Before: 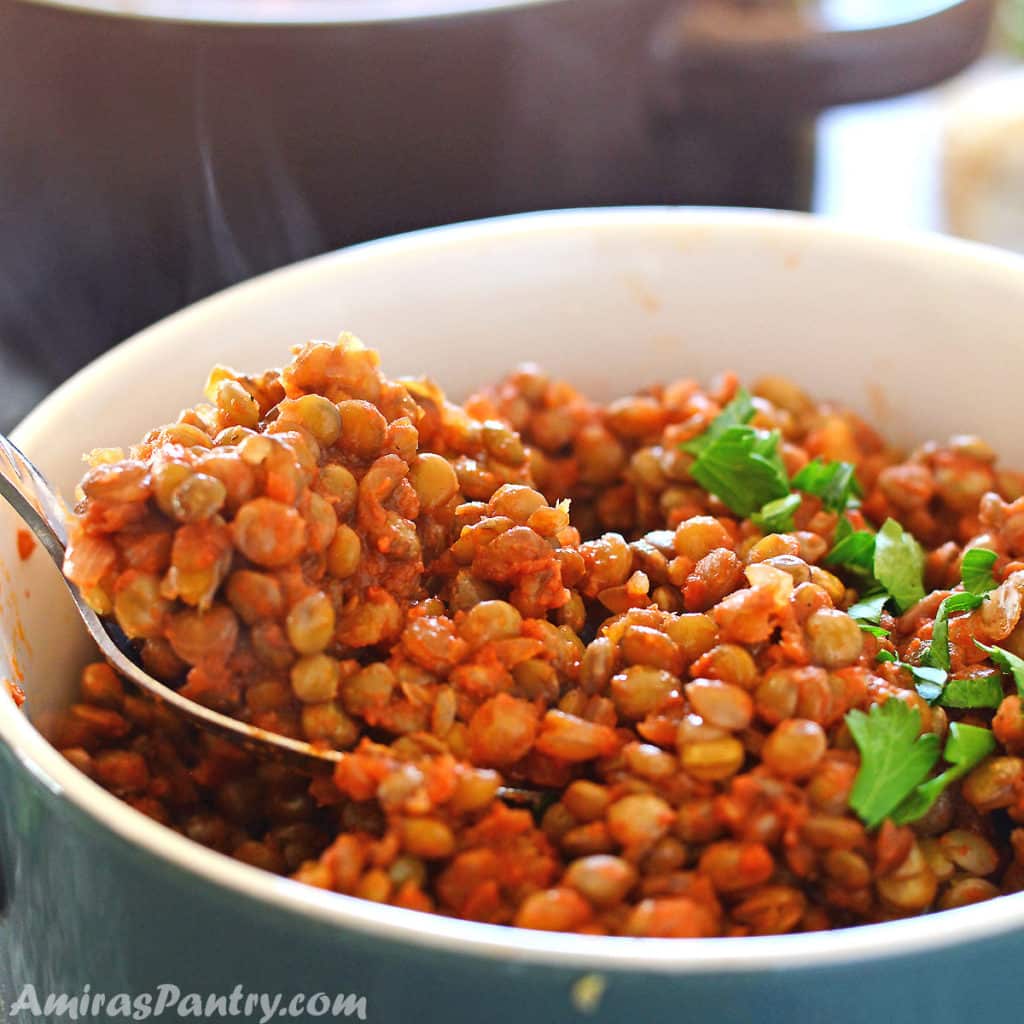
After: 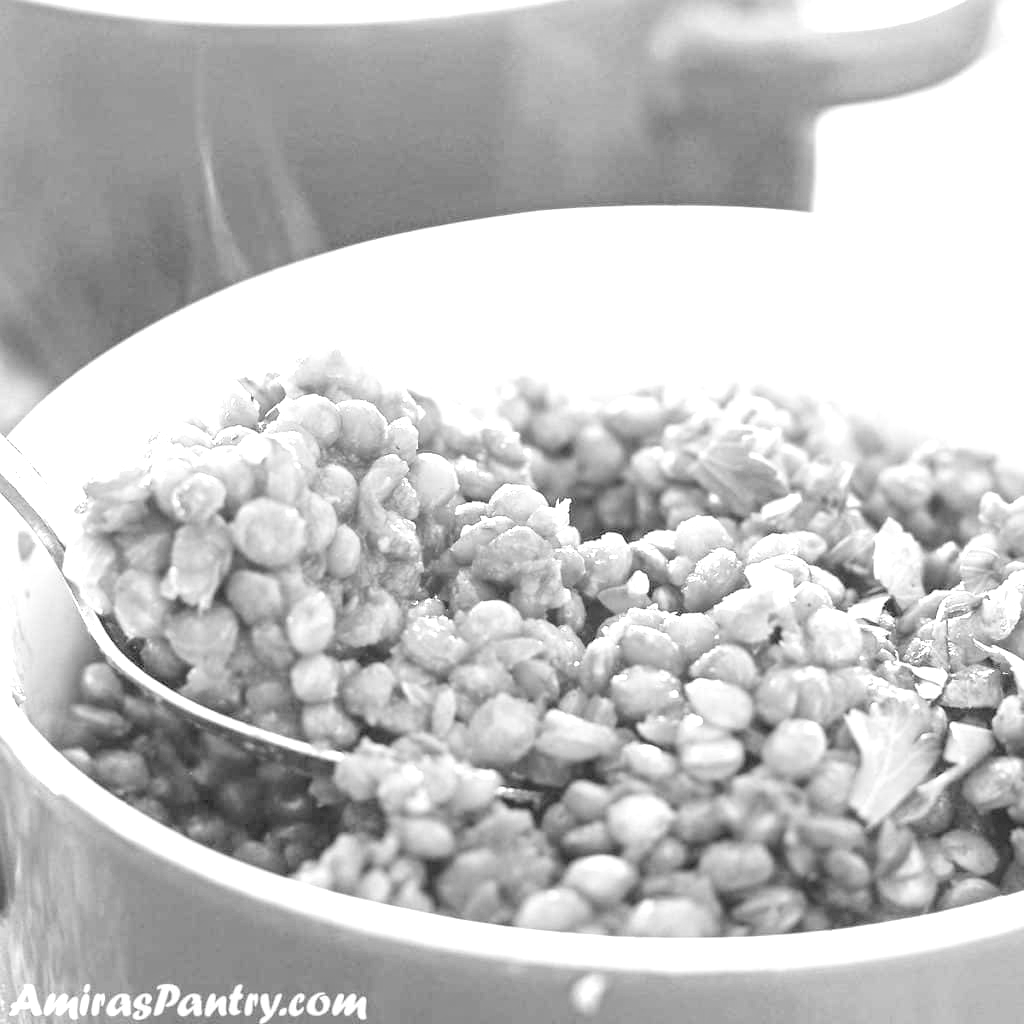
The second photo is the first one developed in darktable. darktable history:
exposure: black level correction 0, exposure 1.379 EV, compensate exposure bias true, compensate highlight preservation false
monochrome: on, module defaults
local contrast: on, module defaults
contrast brightness saturation: contrast 0.1, brightness 0.3, saturation 0.14
